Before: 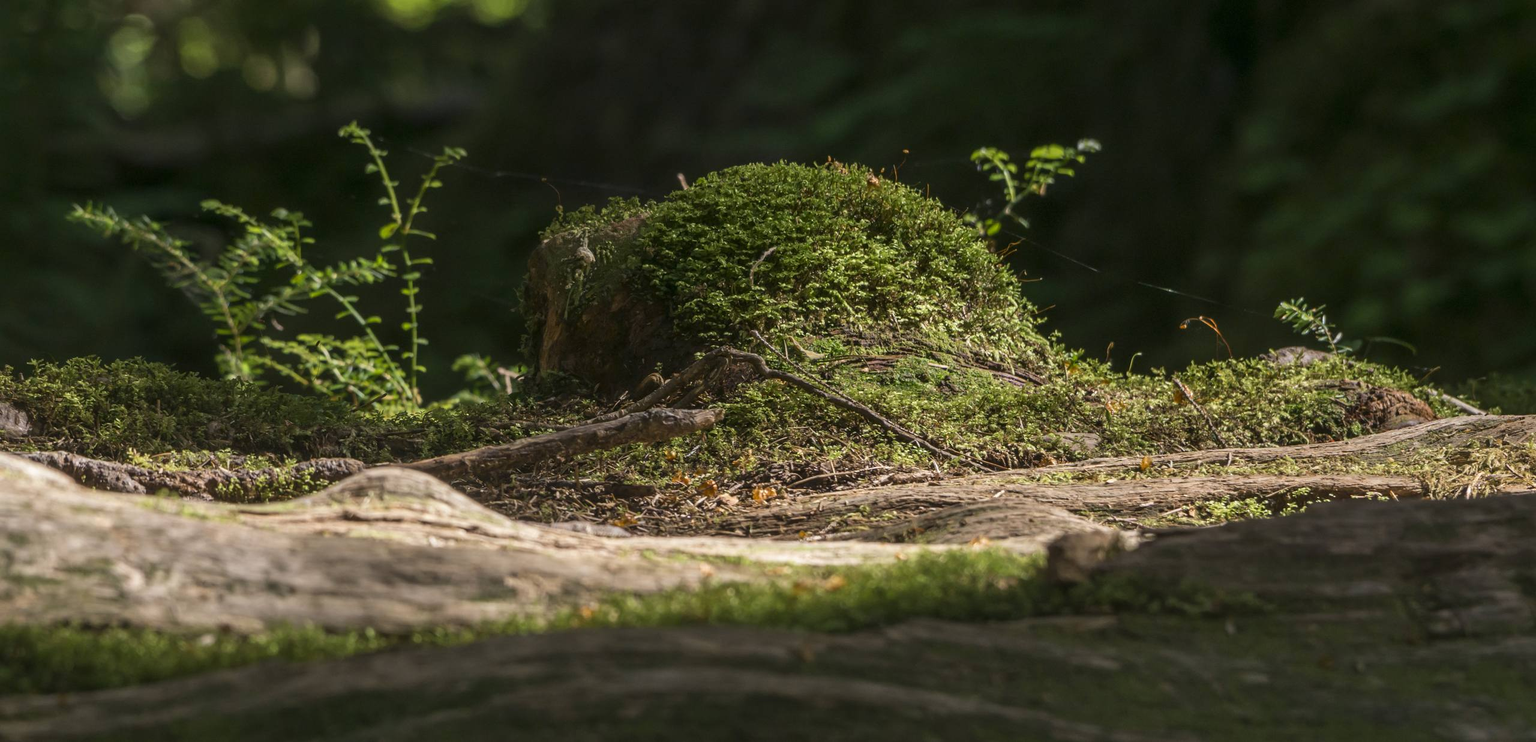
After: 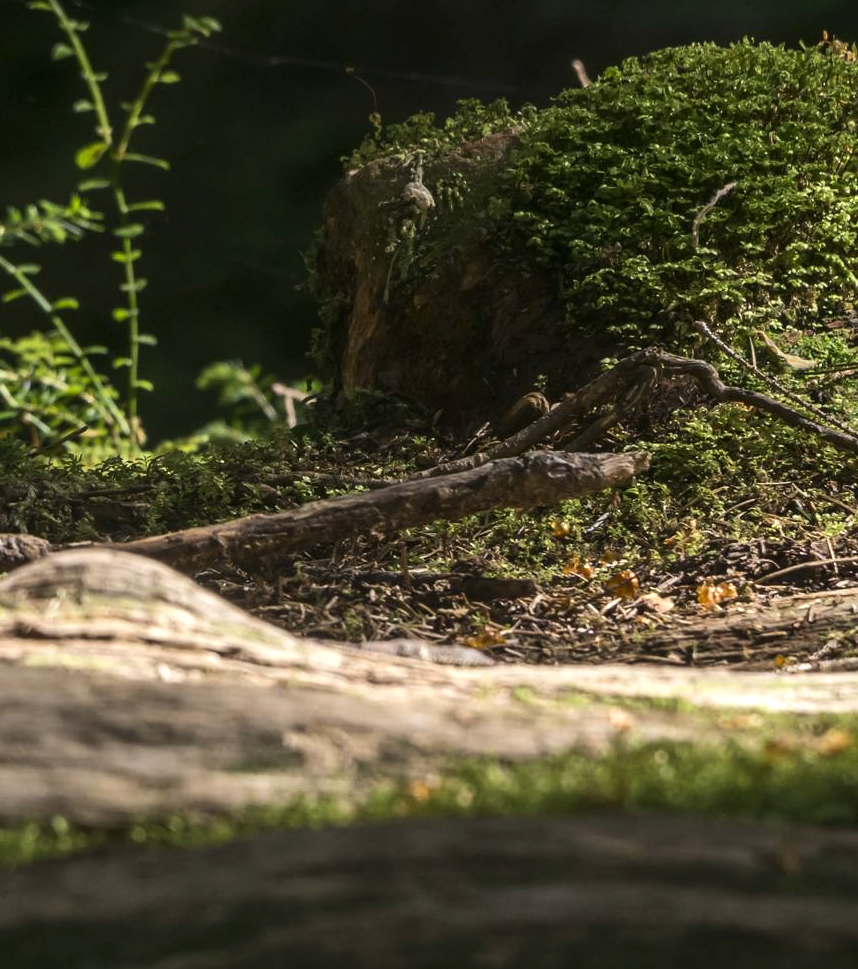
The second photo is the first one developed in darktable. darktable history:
crop and rotate: left 21.77%, top 18.528%, right 44.676%, bottom 2.997%
tone equalizer: -8 EV -0.417 EV, -7 EV -0.389 EV, -6 EV -0.333 EV, -5 EV -0.222 EV, -3 EV 0.222 EV, -2 EV 0.333 EV, -1 EV 0.389 EV, +0 EV 0.417 EV, edges refinement/feathering 500, mask exposure compensation -1.57 EV, preserve details no
